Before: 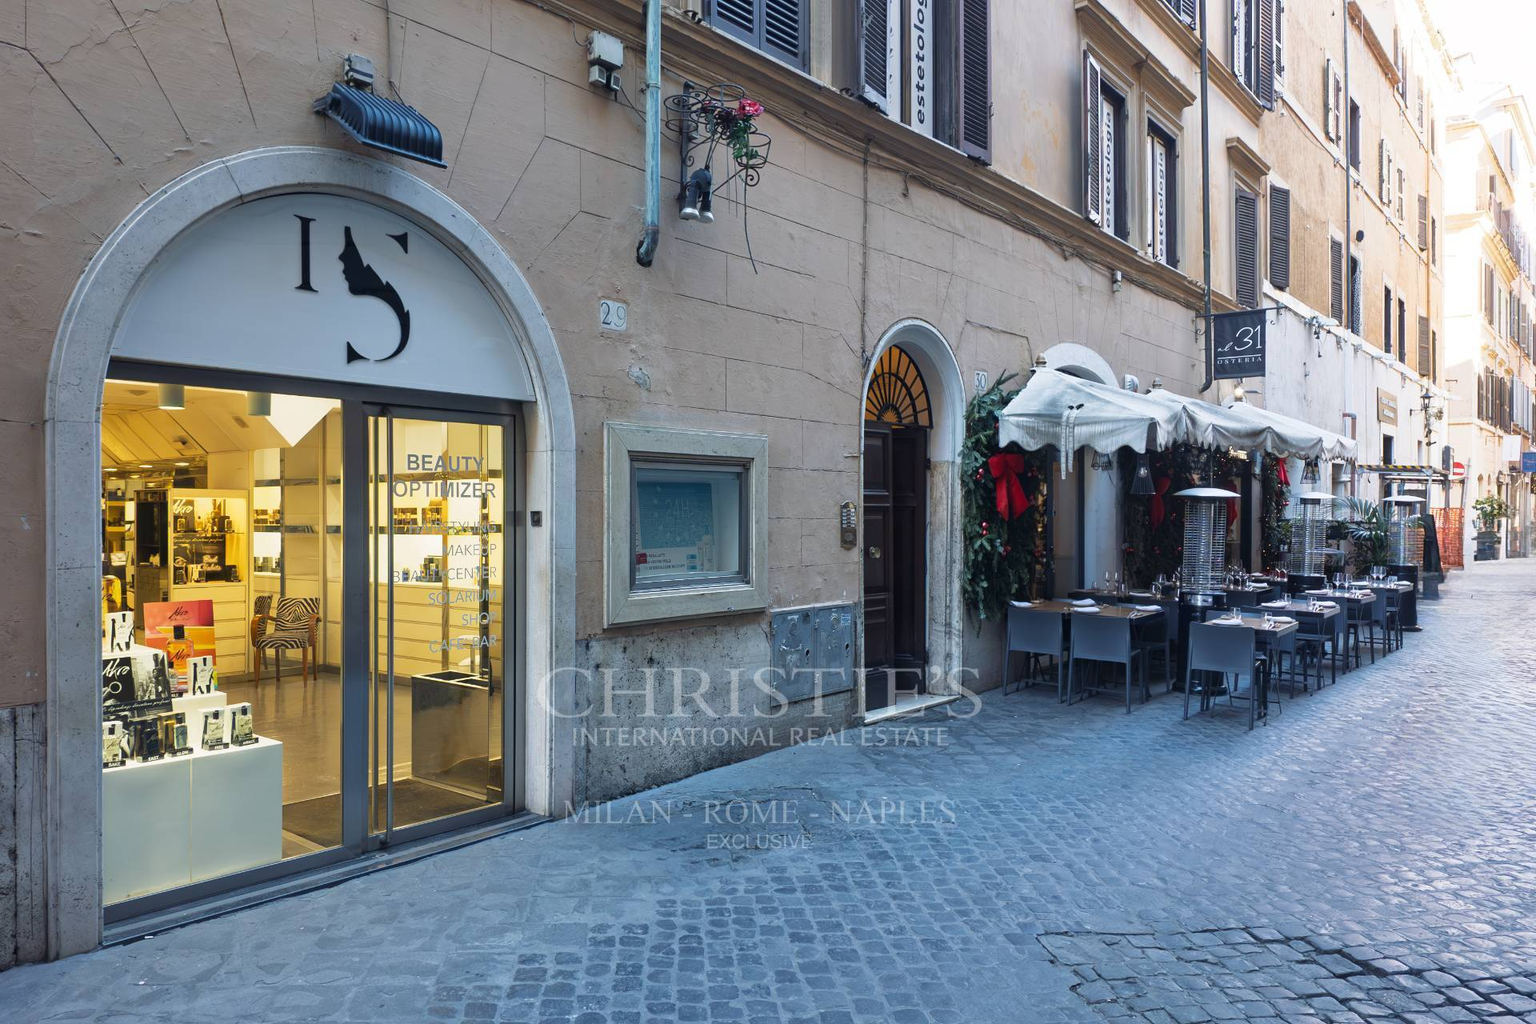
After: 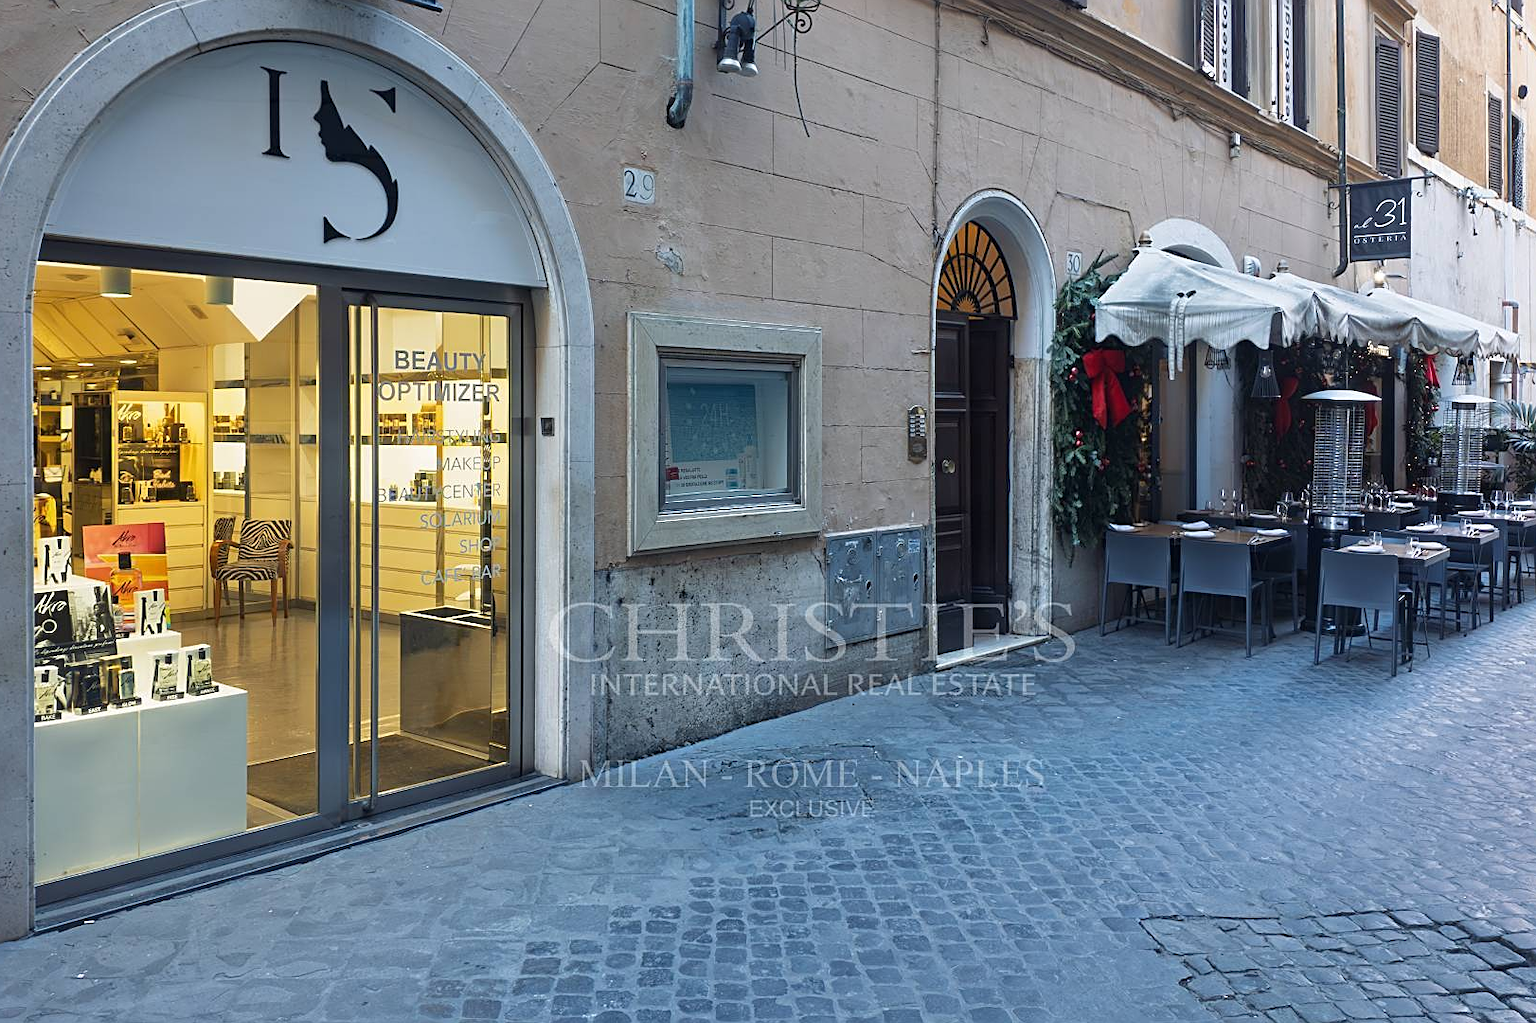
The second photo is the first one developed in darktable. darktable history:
sharpen: on, module defaults
crop and rotate: left 4.842%, top 15.51%, right 10.668%
